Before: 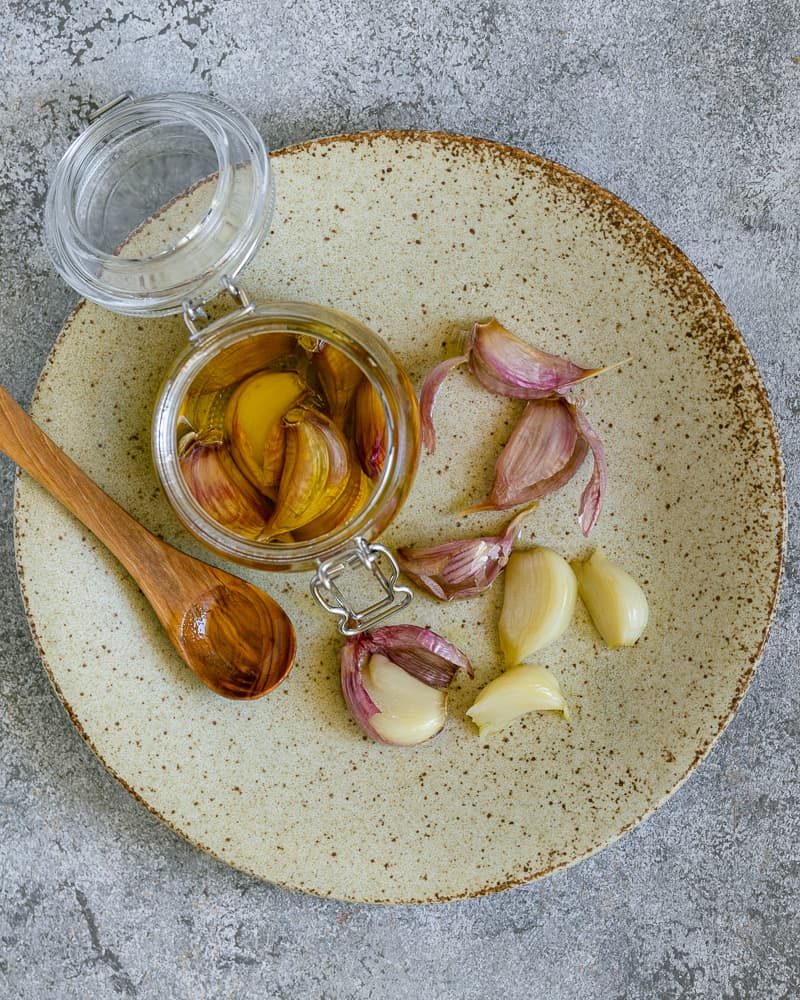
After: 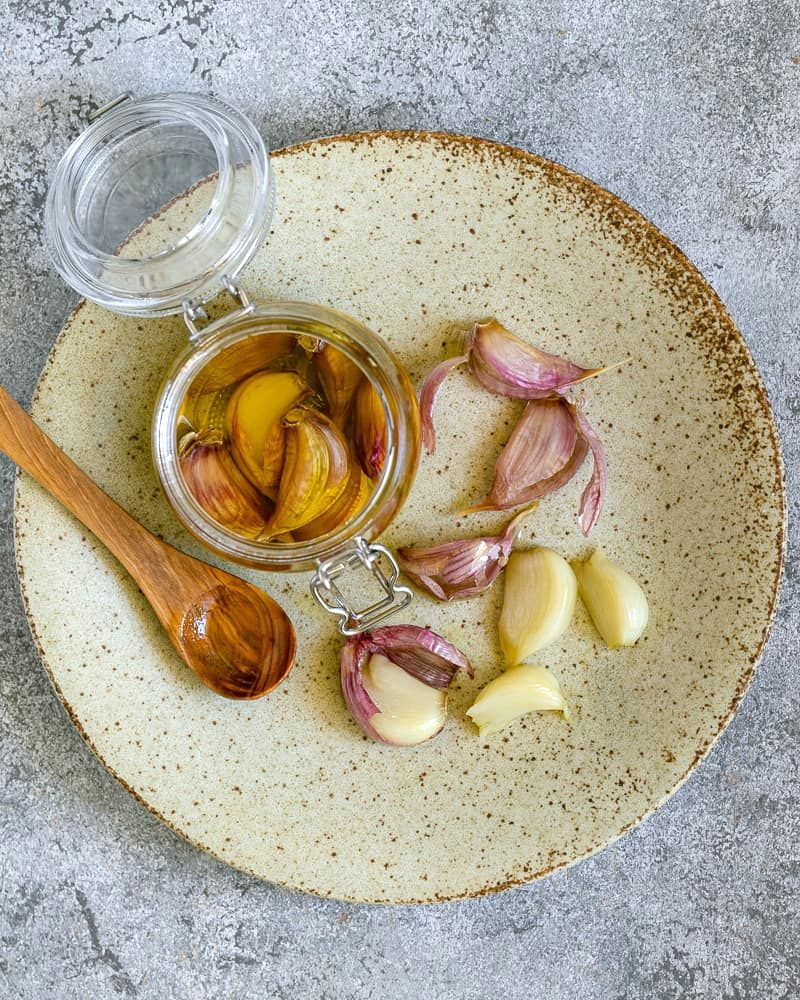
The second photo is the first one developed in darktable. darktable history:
exposure: exposure 0.372 EV, compensate highlight preservation false
